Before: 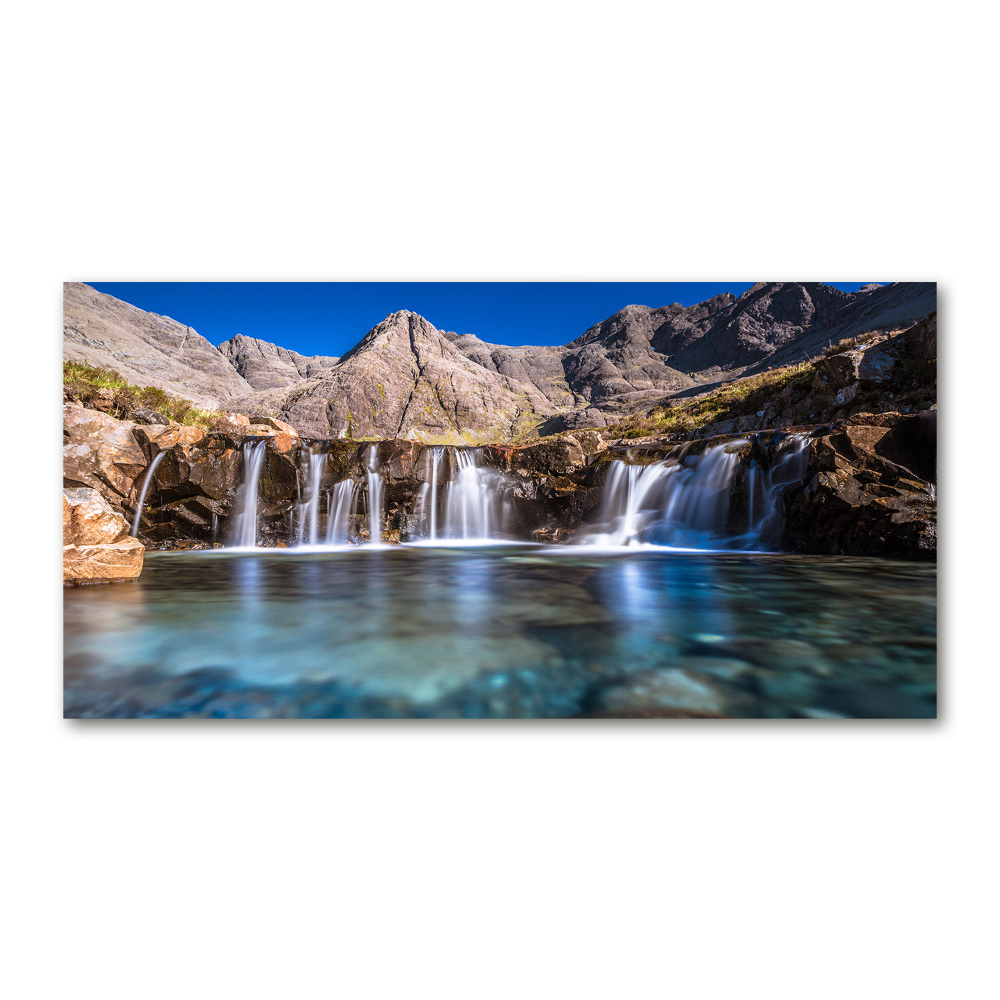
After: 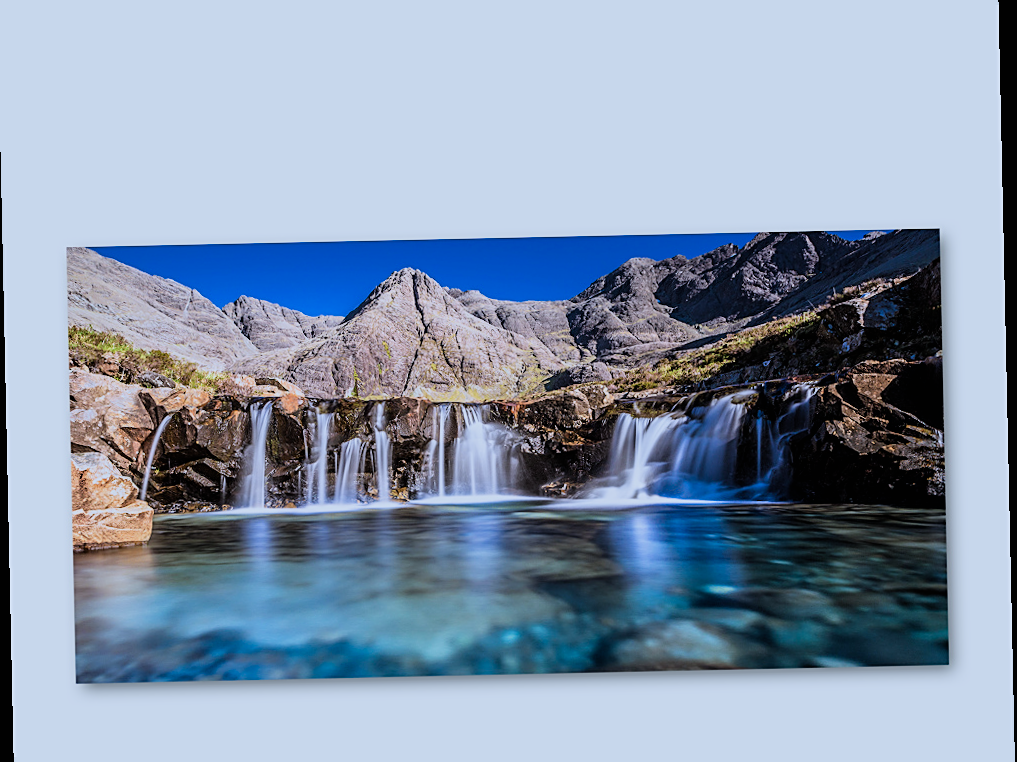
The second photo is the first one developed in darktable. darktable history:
color calibration: x 0.38, y 0.39, temperature 4086.04 K
sharpen: on, module defaults
crop: left 0.387%, top 5.469%, bottom 19.809%
filmic rgb: black relative exposure -7.65 EV, white relative exposure 4.56 EV, hardness 3.61
rotate and perspective: rotation -1.24°, automatic cropping off
contrast brightness saturation: contrast 0.1, brightness 0.03, saturation 0.09
